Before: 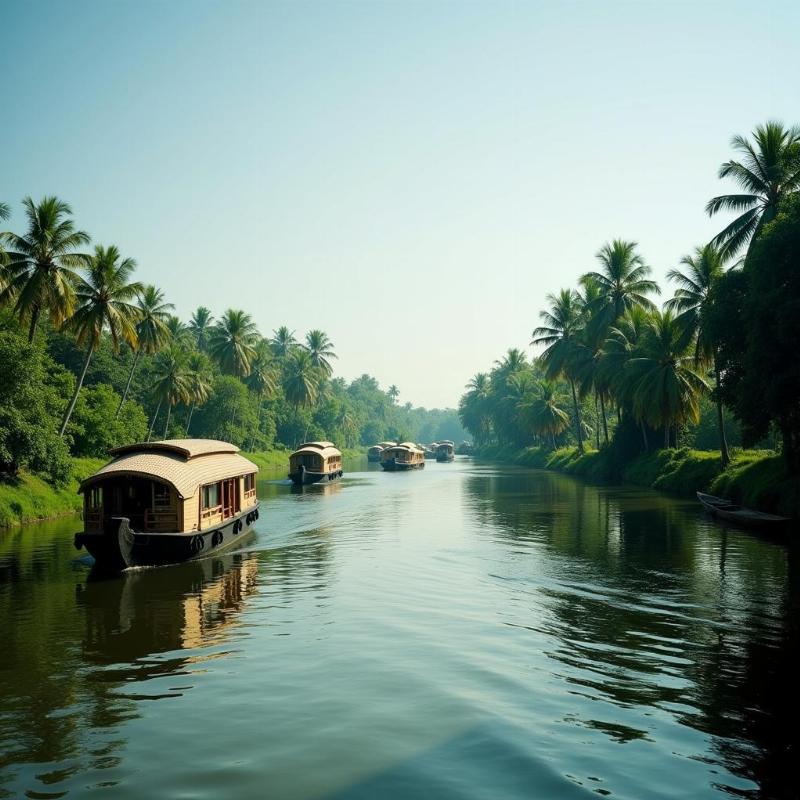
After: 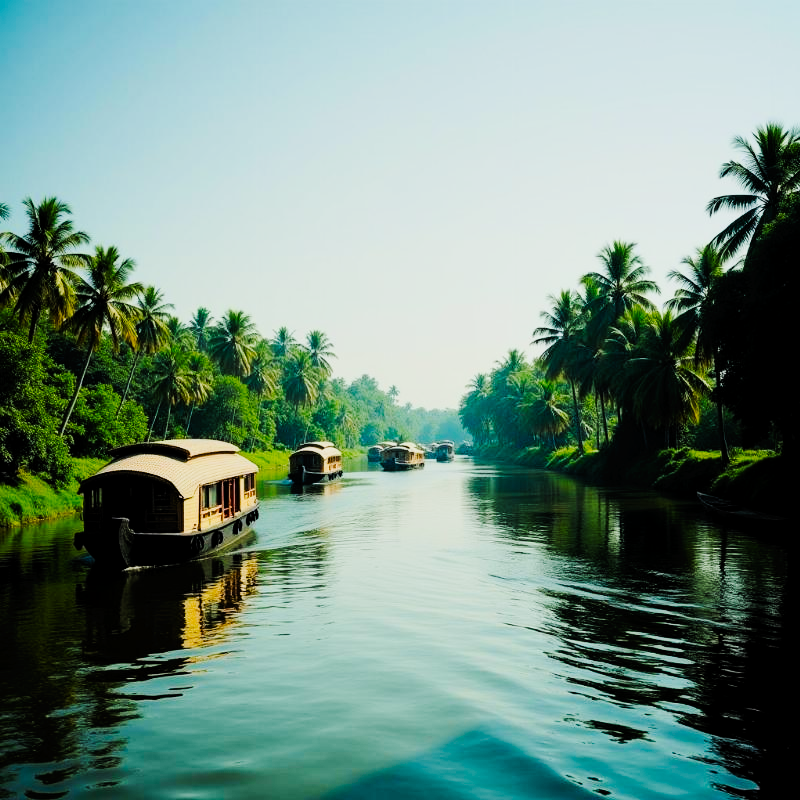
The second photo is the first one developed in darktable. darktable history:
tone curve: curves: ch0 [(0, 0) (0.003, 0.008) (0.011, 0.011) (0.025, 0.018) (0.044, 0.028) (0.069, 0.039) (0.1, 0.056) (0.136, 0.081) (0.177, 0.118) (0.224, 0.164) (0.277, 0.223) (0.335, 0.3) (0.399, 0.399) (0.468, 0.51) (0.543, 0.618) (0.623, 0.71) (0.709, 0.79) (0.801, 0.865) (0.898, 0.93) (1, 1)], preserve colors none
filmic rgb: black relative exposure -7.75 EV, white relative exposure 4.4 EV, threshold 3 EV, target black luminance 0%, hardness 3.76, latitude 50.51%, contrast 1.074, highlights saturation mix 10%, shadows ↔ highlights balance -0.22%, color science v4 (2020), enable highlight reconstruction true
